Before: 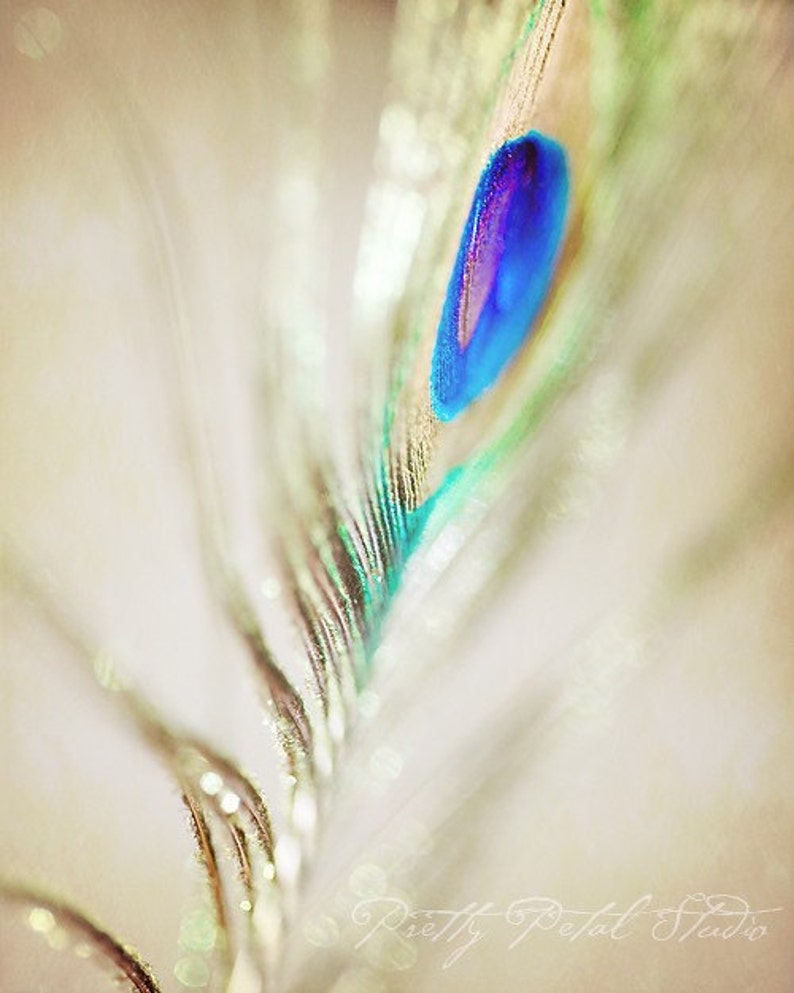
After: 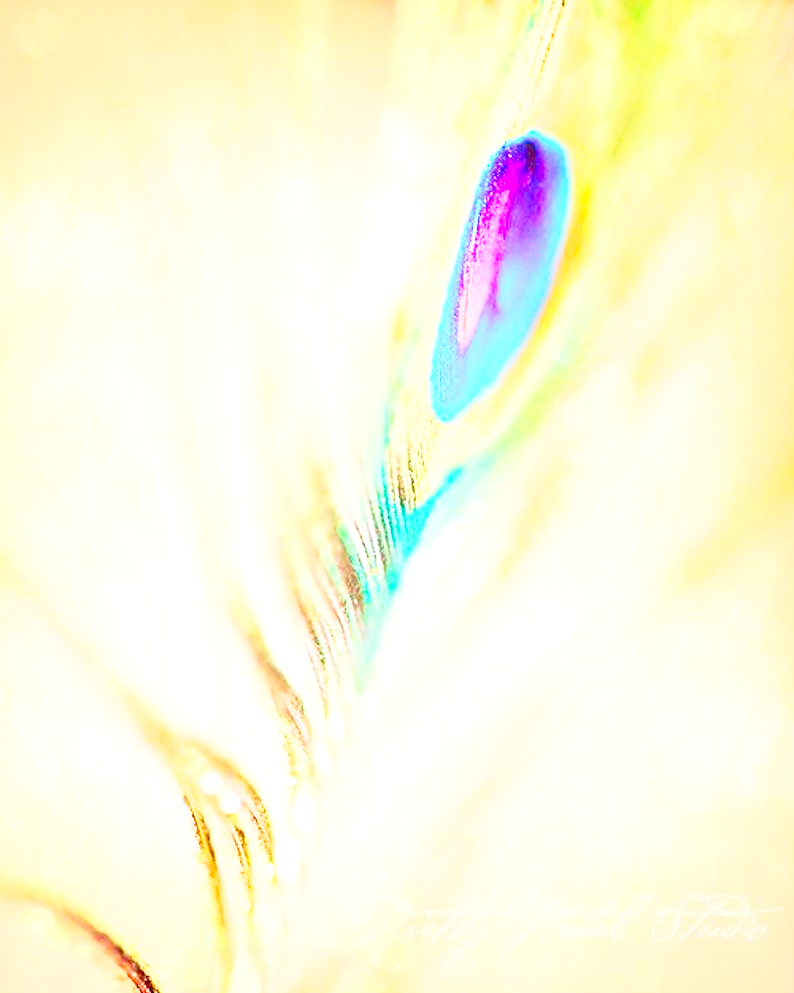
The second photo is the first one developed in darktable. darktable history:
contrast brightness saturation: contrast 0.197, brightness 0.204, saturation 0.803
exposure: black level correction 0, exposure 1.098 EV, compensate highlight preservation false
tone curve: curves: ch0 [(0, 0.008) (0.107, 0.091) (0.278, 0.351) (0.457, 0.562) (0.628, 0.738) (0.839, 0.909) (0.998, 0.978)]; ch1 [(0, 0) (0.437, 0.408) (0.474, 0.479) (0.502, 0.5) (0.527, 0.519) (0.561, 0.575) (0.608, 0.665) (0.669, 0.748) (0.859, 0.899) (1, 1)]; ch2 [(0, 0) (0.33, 0.301) (0.421, 0.443) (0.473, 0.498) (0.502, 0.504) (0.522, 0.527) (0.549, 0.583) (0.644, 0.703) (1, 1)], preserve colors none
